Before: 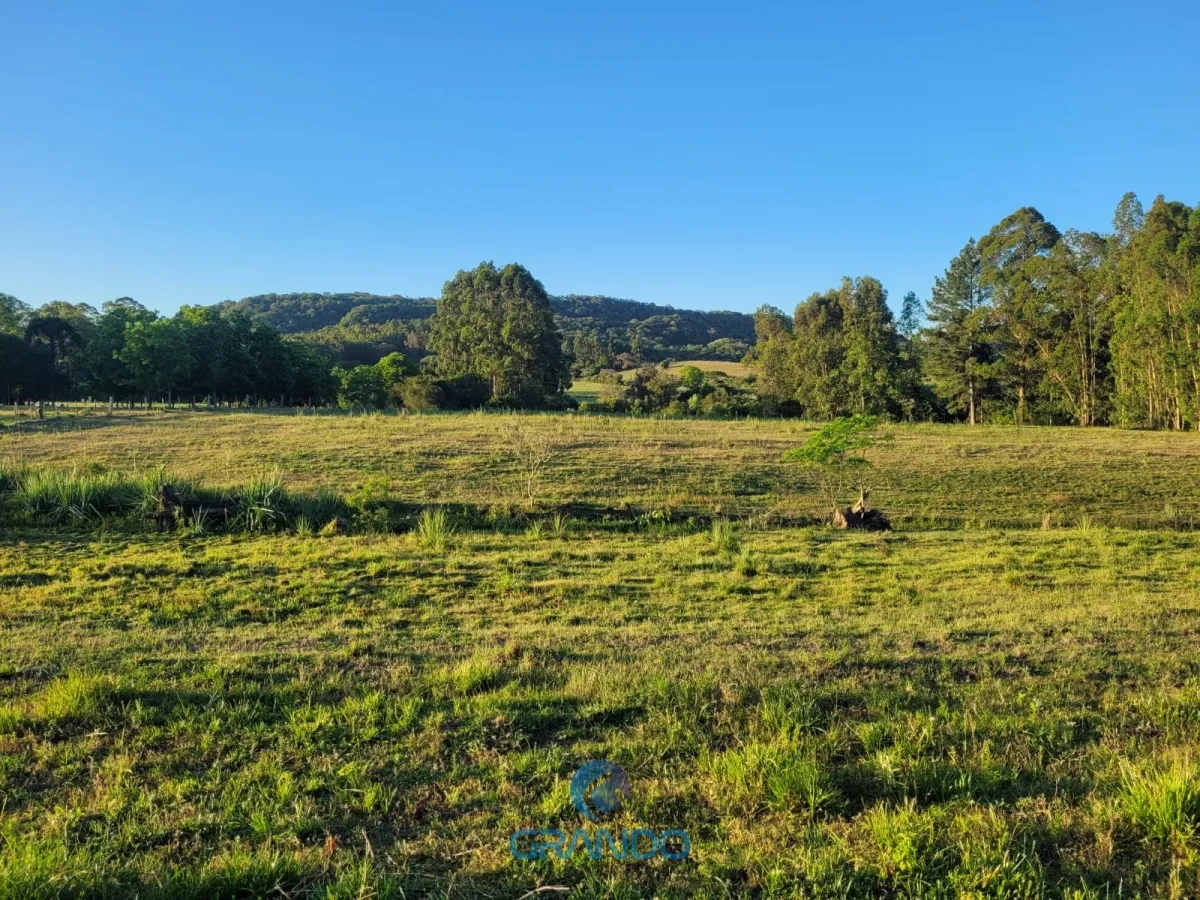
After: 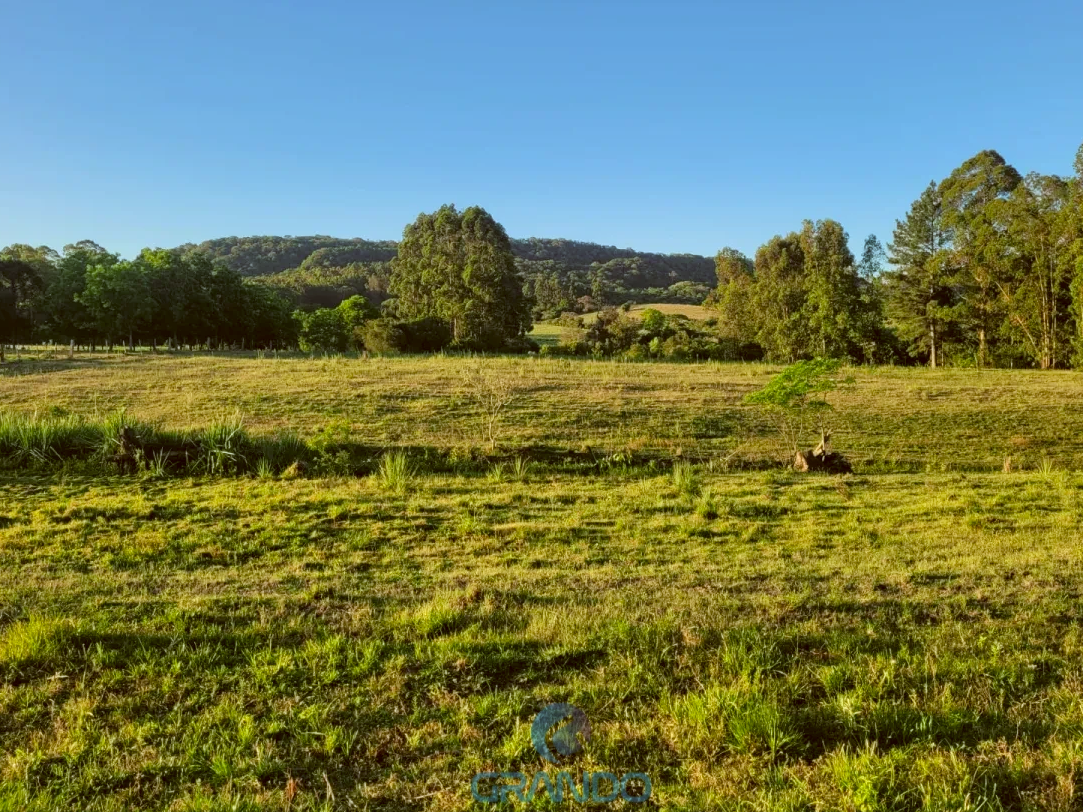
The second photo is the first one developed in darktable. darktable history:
color correction: highlights a* -0.482, highlights b* 0.161, shadows a* 4.66, shadows b* 20.72
crop: left 3.305%, top 6.436%, right 6.389%, bottom 3.258%
shadows and highlights: radius 125.46, shadows 30.51, highlights -30.51, low approximation 0.01, soften with gaussian
